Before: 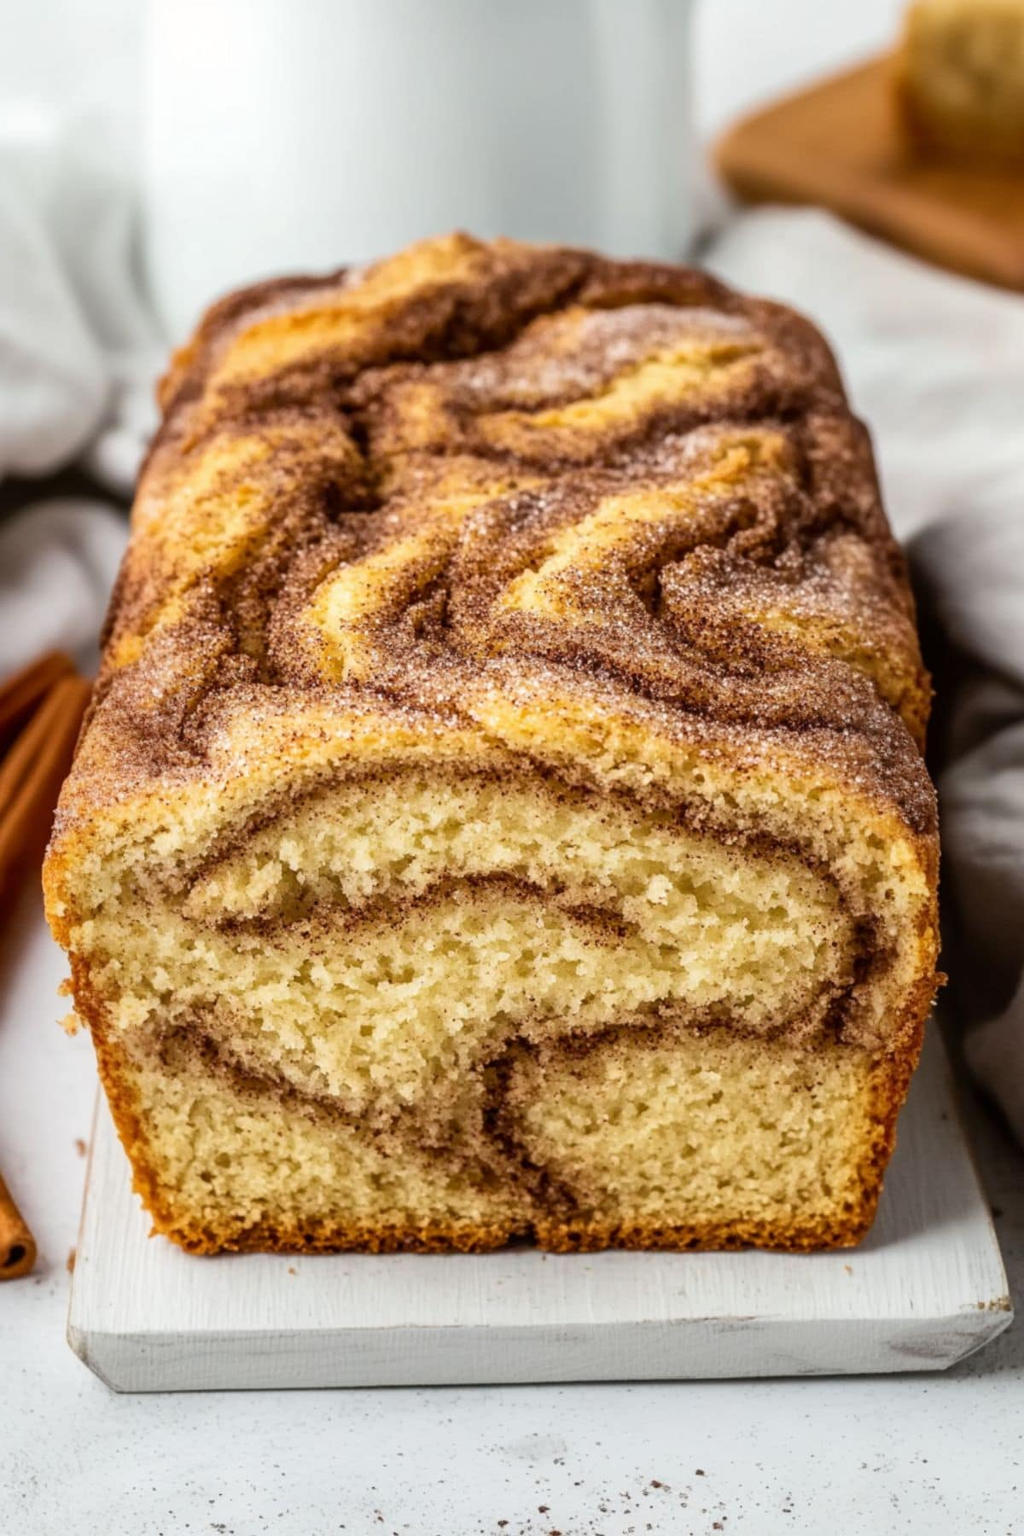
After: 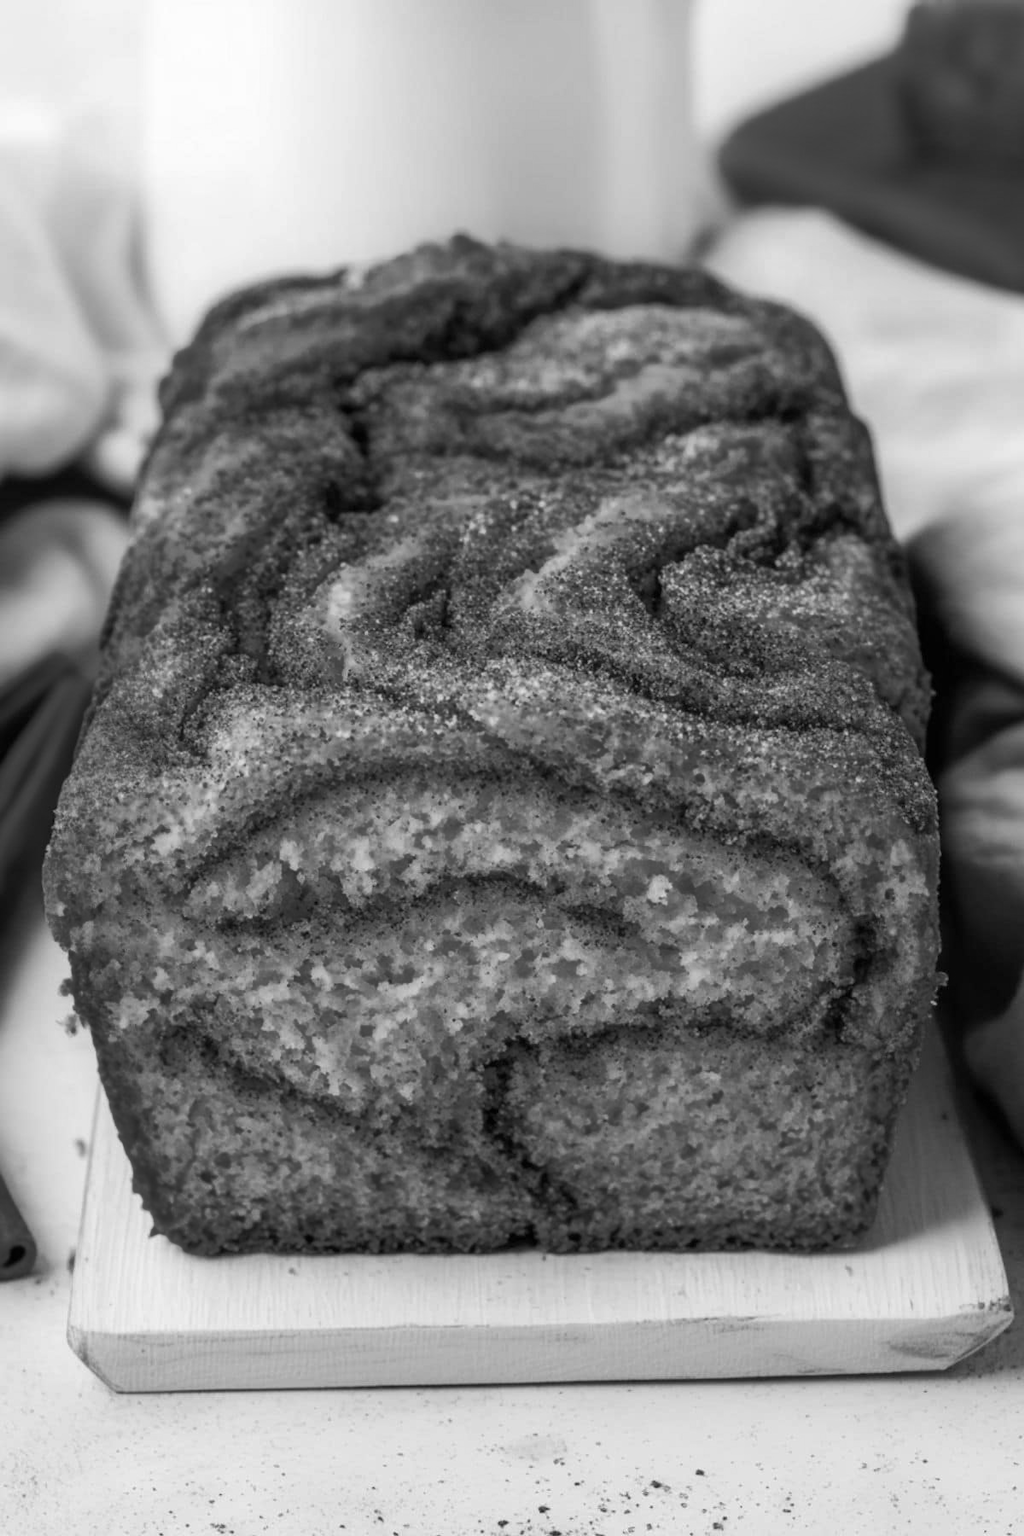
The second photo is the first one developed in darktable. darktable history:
monochrome: a -11.7, b 1.62, size 0.5, highlights 0.38
color balance rgb: linear chroma grading › global chroma 10%, perceptual saturation grading › global saturation 30%, global vibrance 10%
